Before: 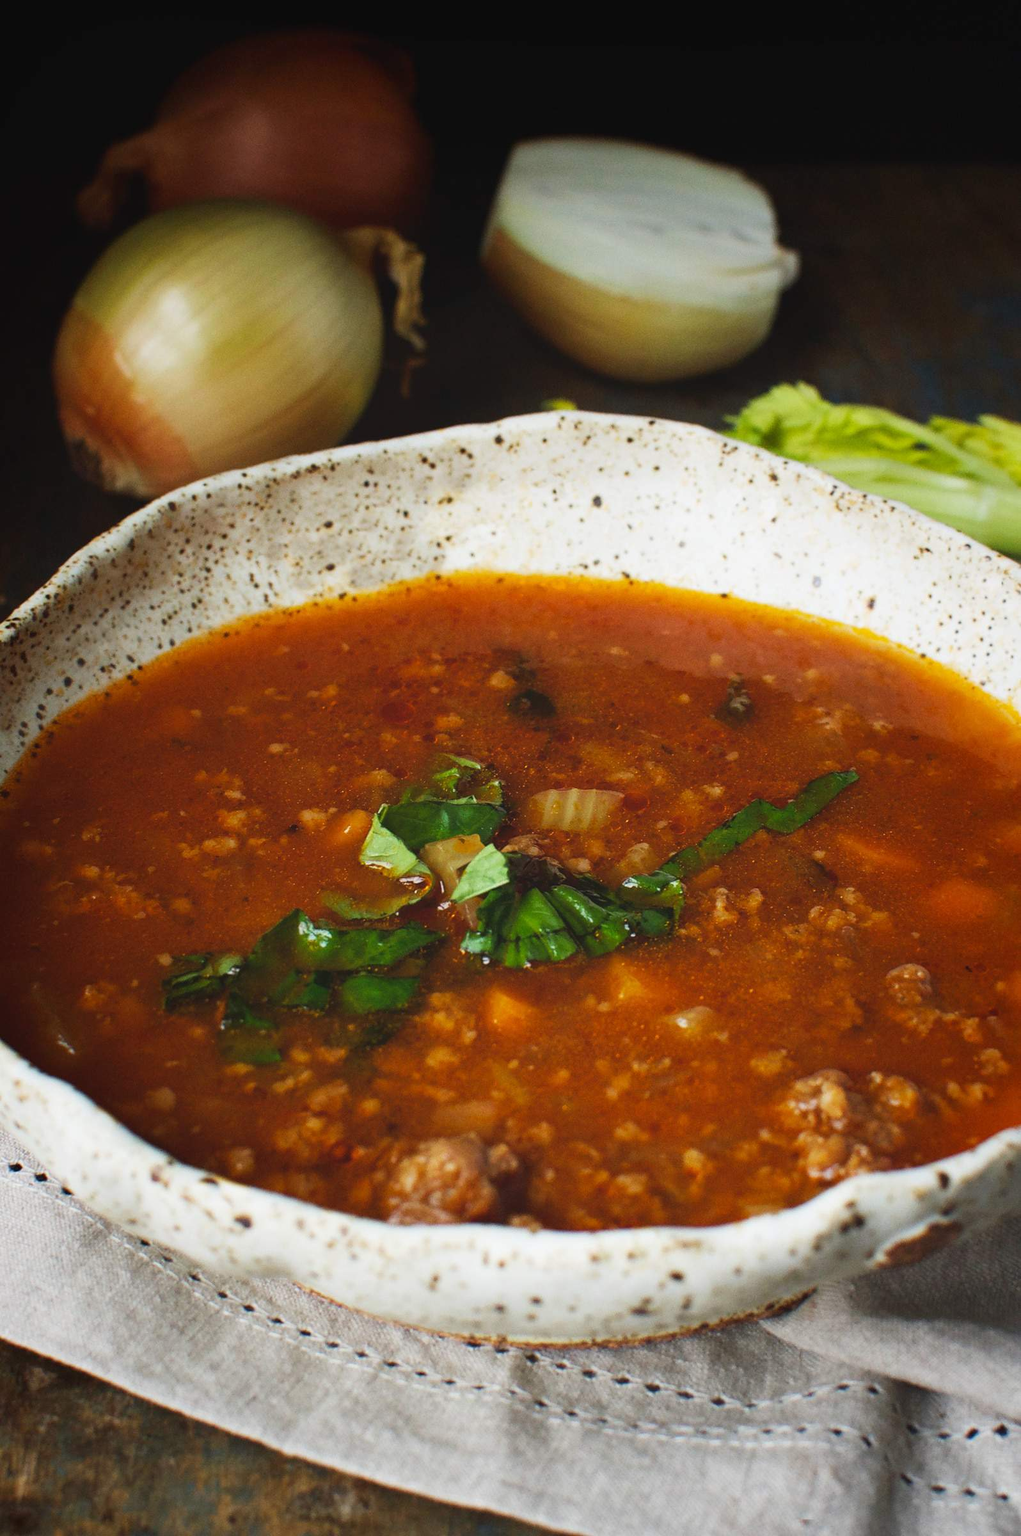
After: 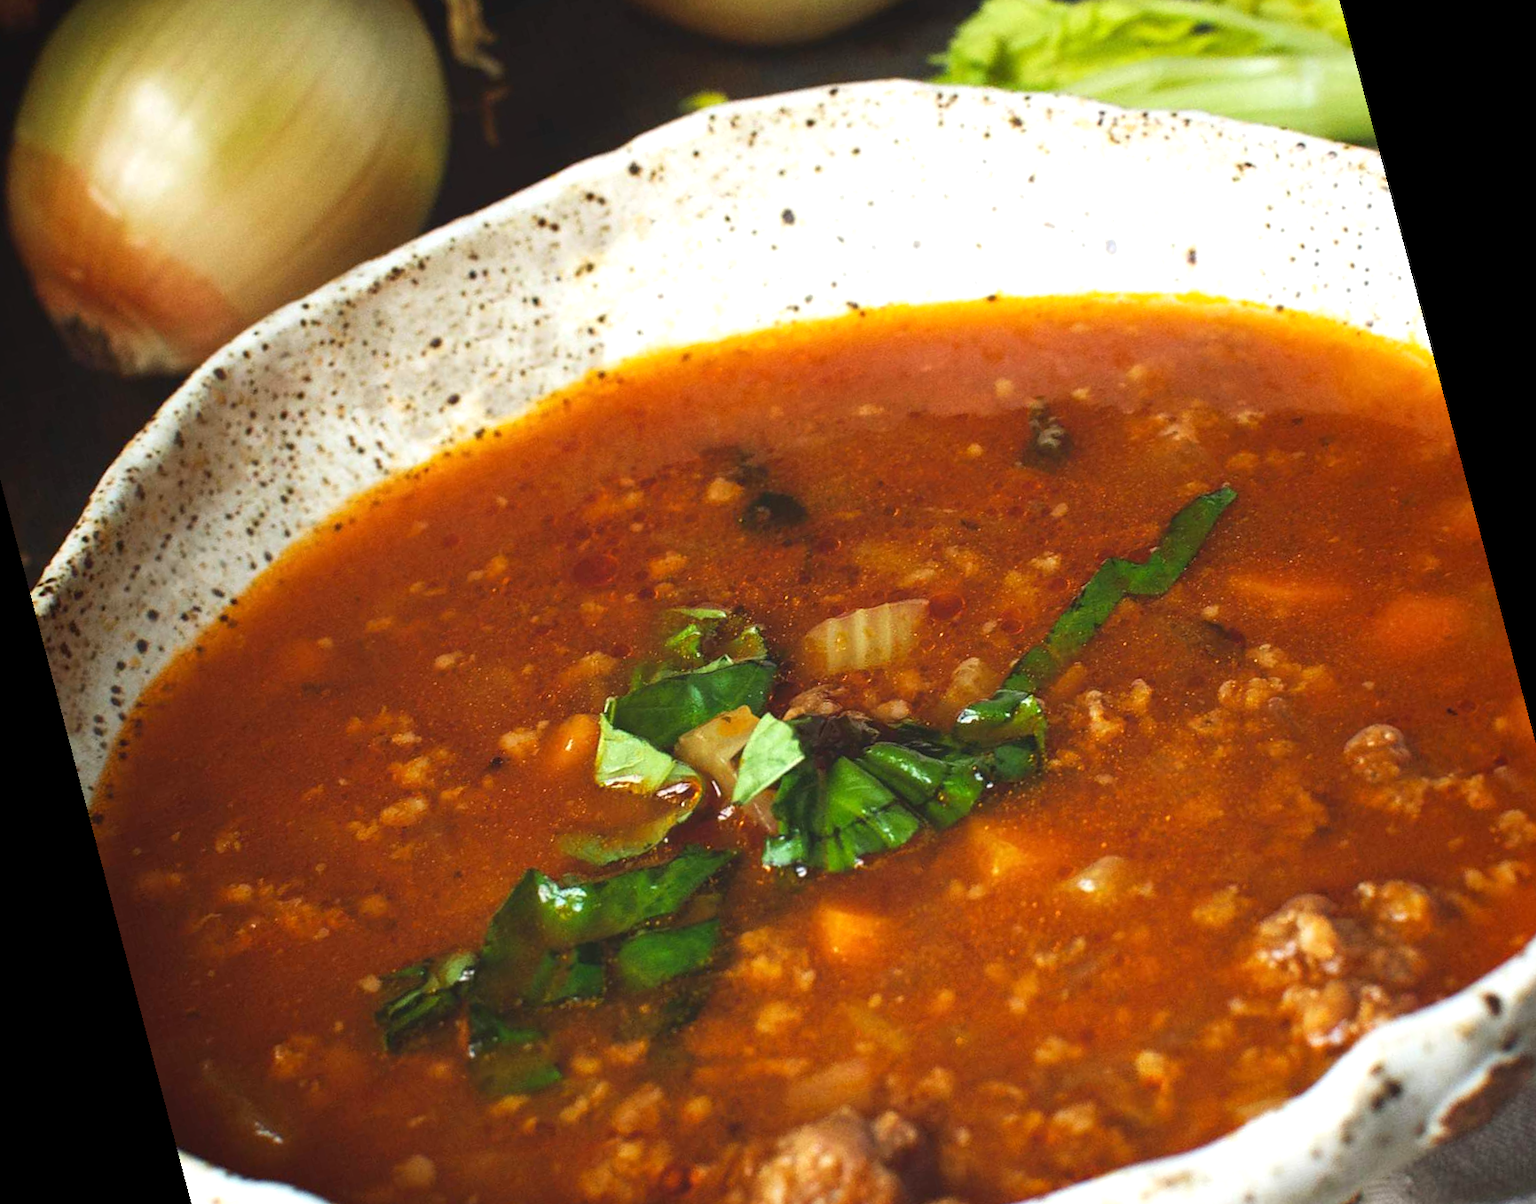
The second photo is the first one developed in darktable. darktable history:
rotate and perspective: rotation -14.8°, crop left 0.1, crop right 0.903, crop top 0.25, crop bottom 0.748
exposure: exposure 0.515 EV, compensate highlight preservation false
